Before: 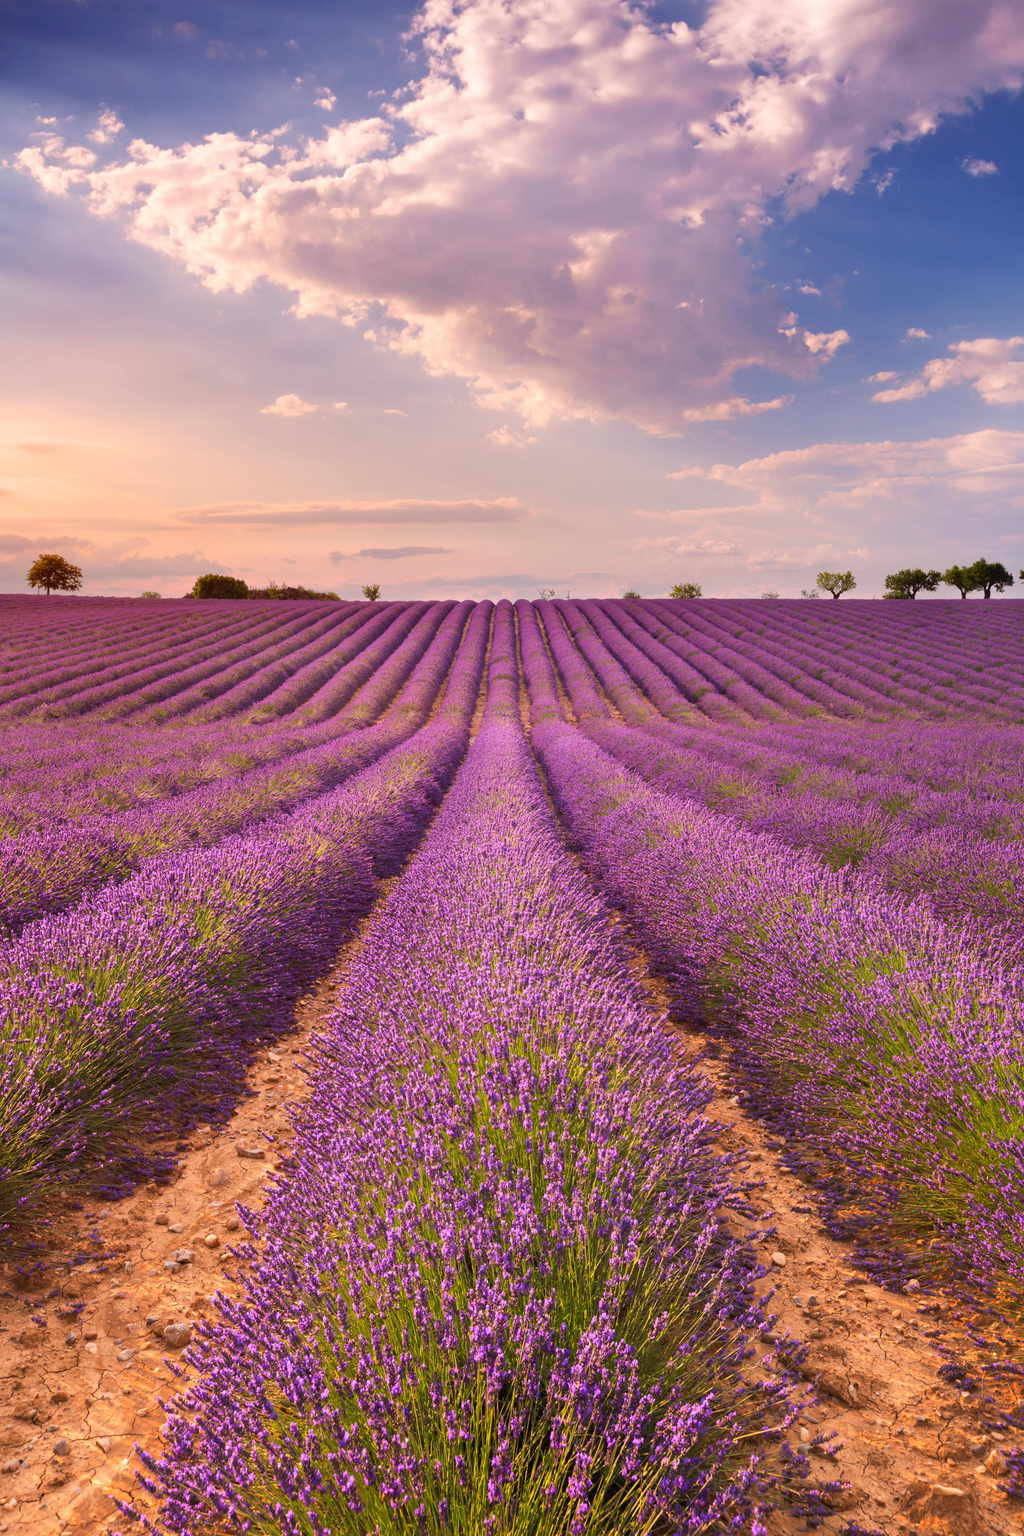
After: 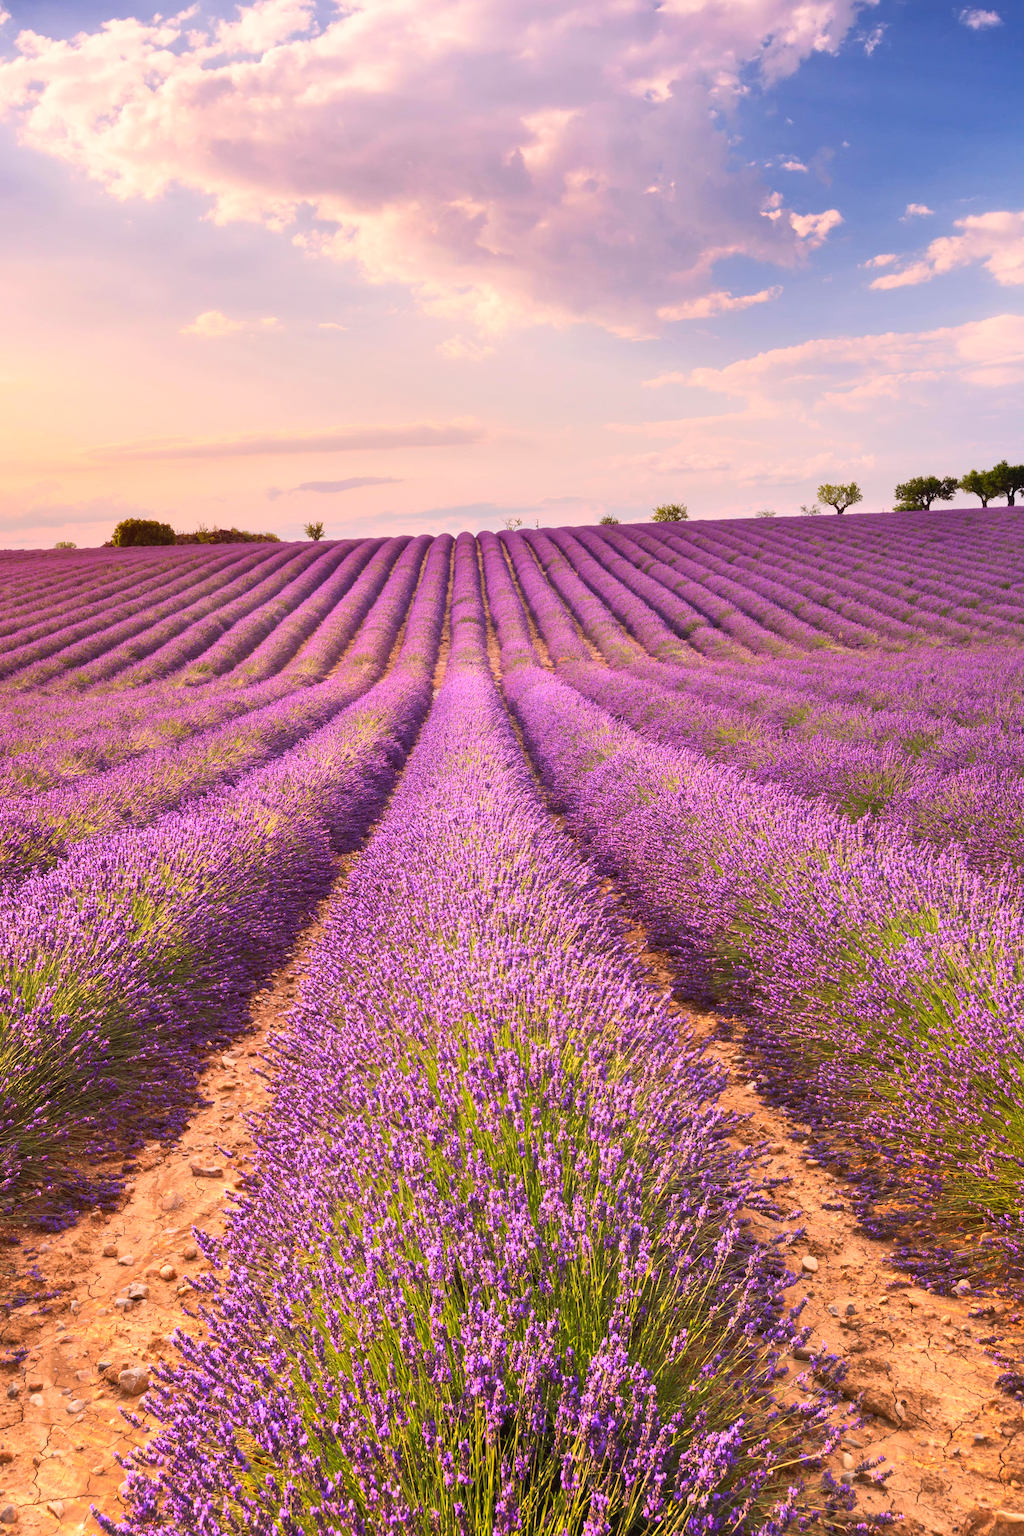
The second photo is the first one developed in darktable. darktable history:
crop and rotate: angle 2.64°, left 5.608%, top 5.68%
contrast brightness saturation: contrast 0.202, brightness 0.148, saturation 0.135
